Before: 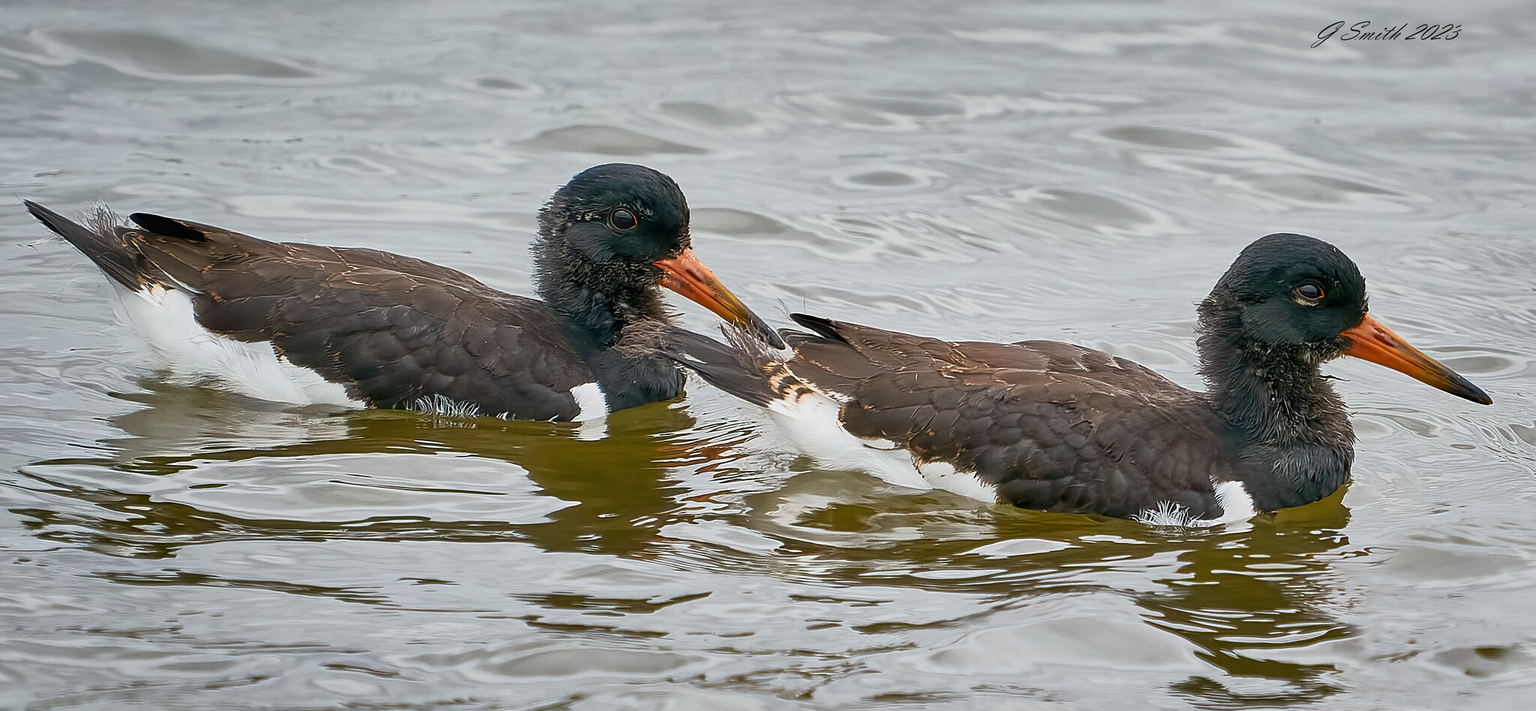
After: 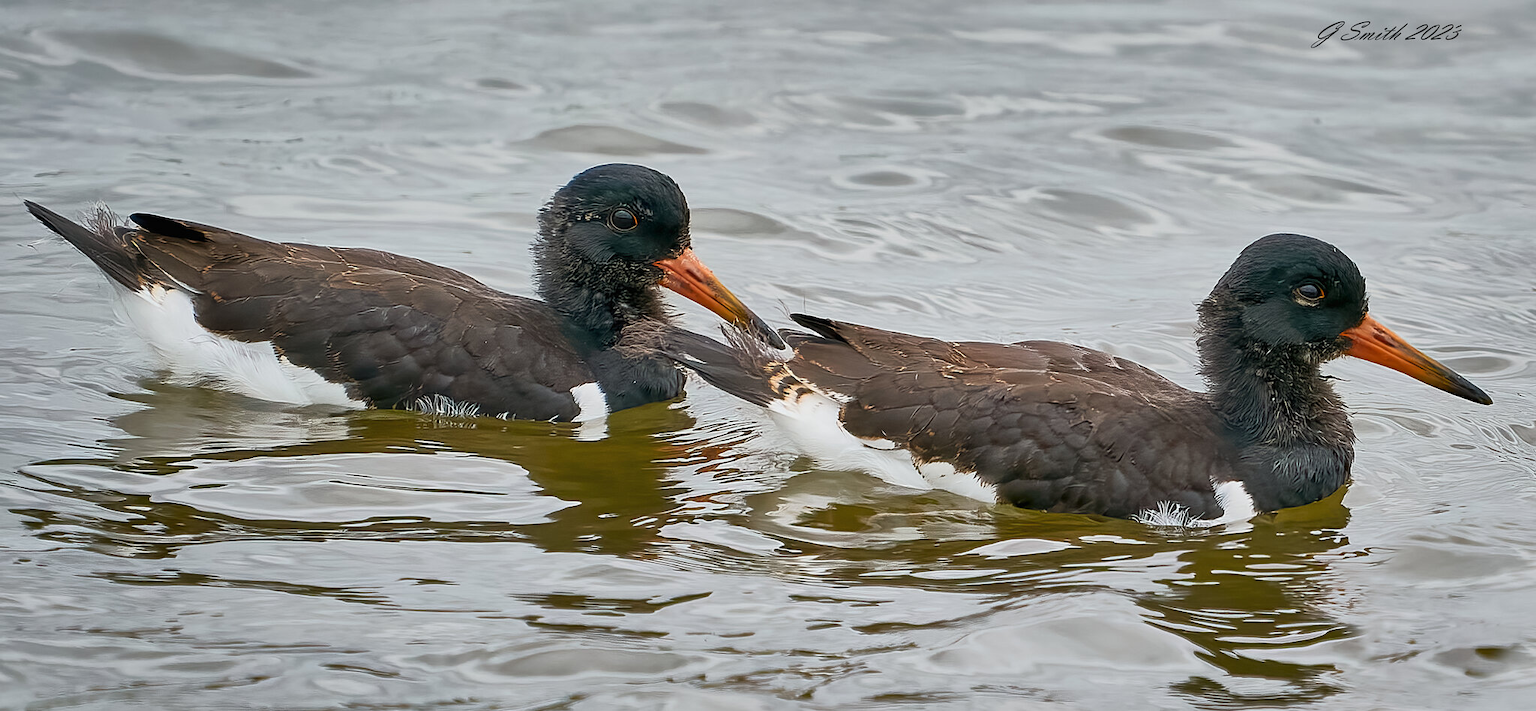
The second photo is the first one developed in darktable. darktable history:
shadows and highlights: shadows 36.32, highlights -26.76, soften with gaussian
